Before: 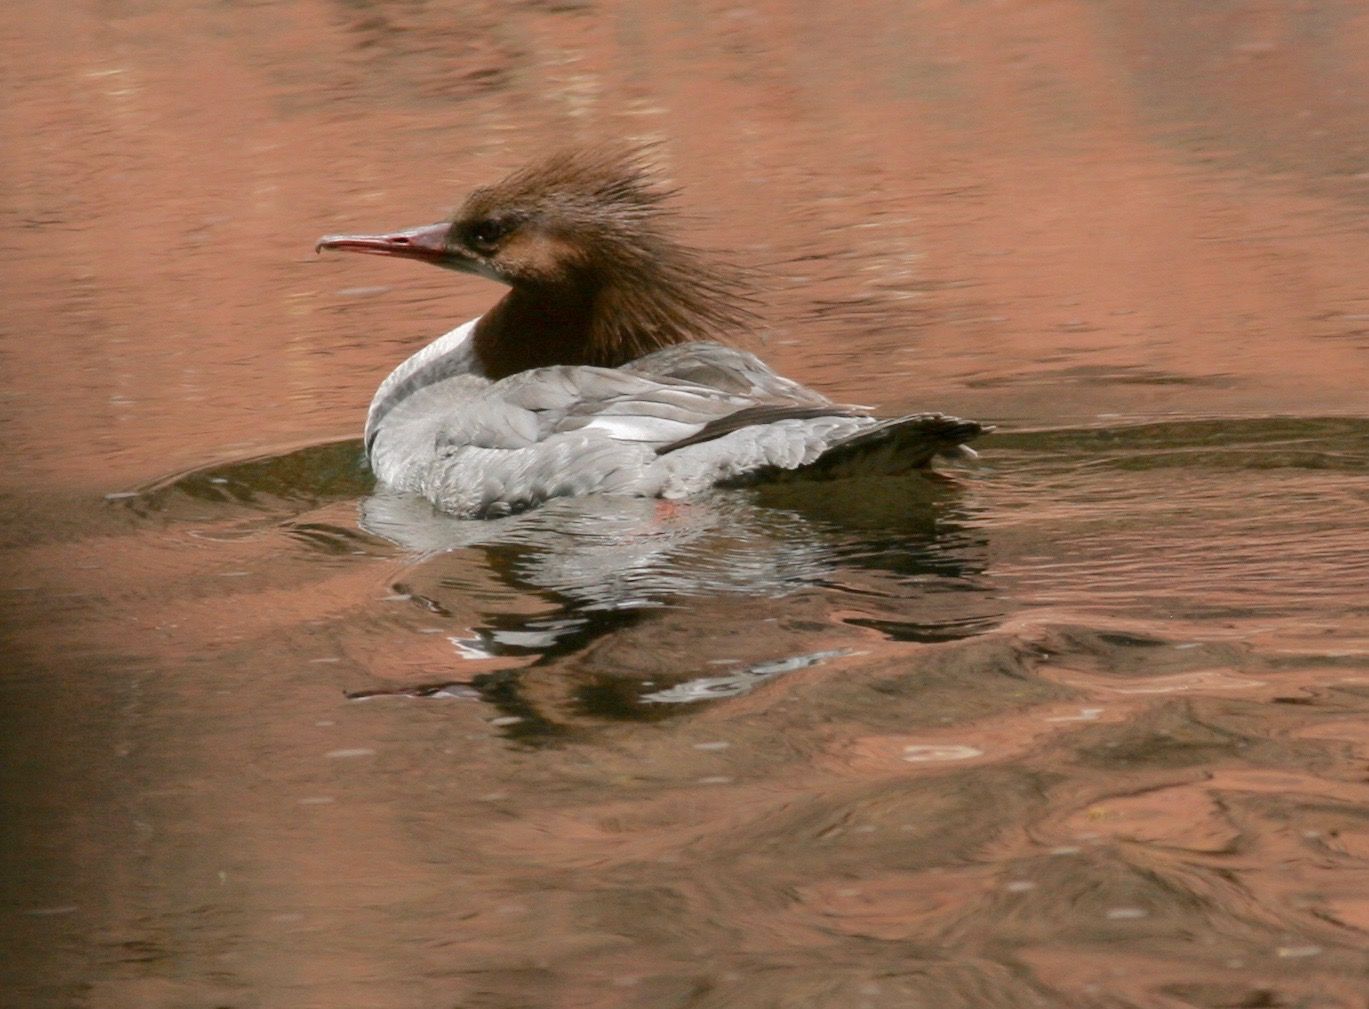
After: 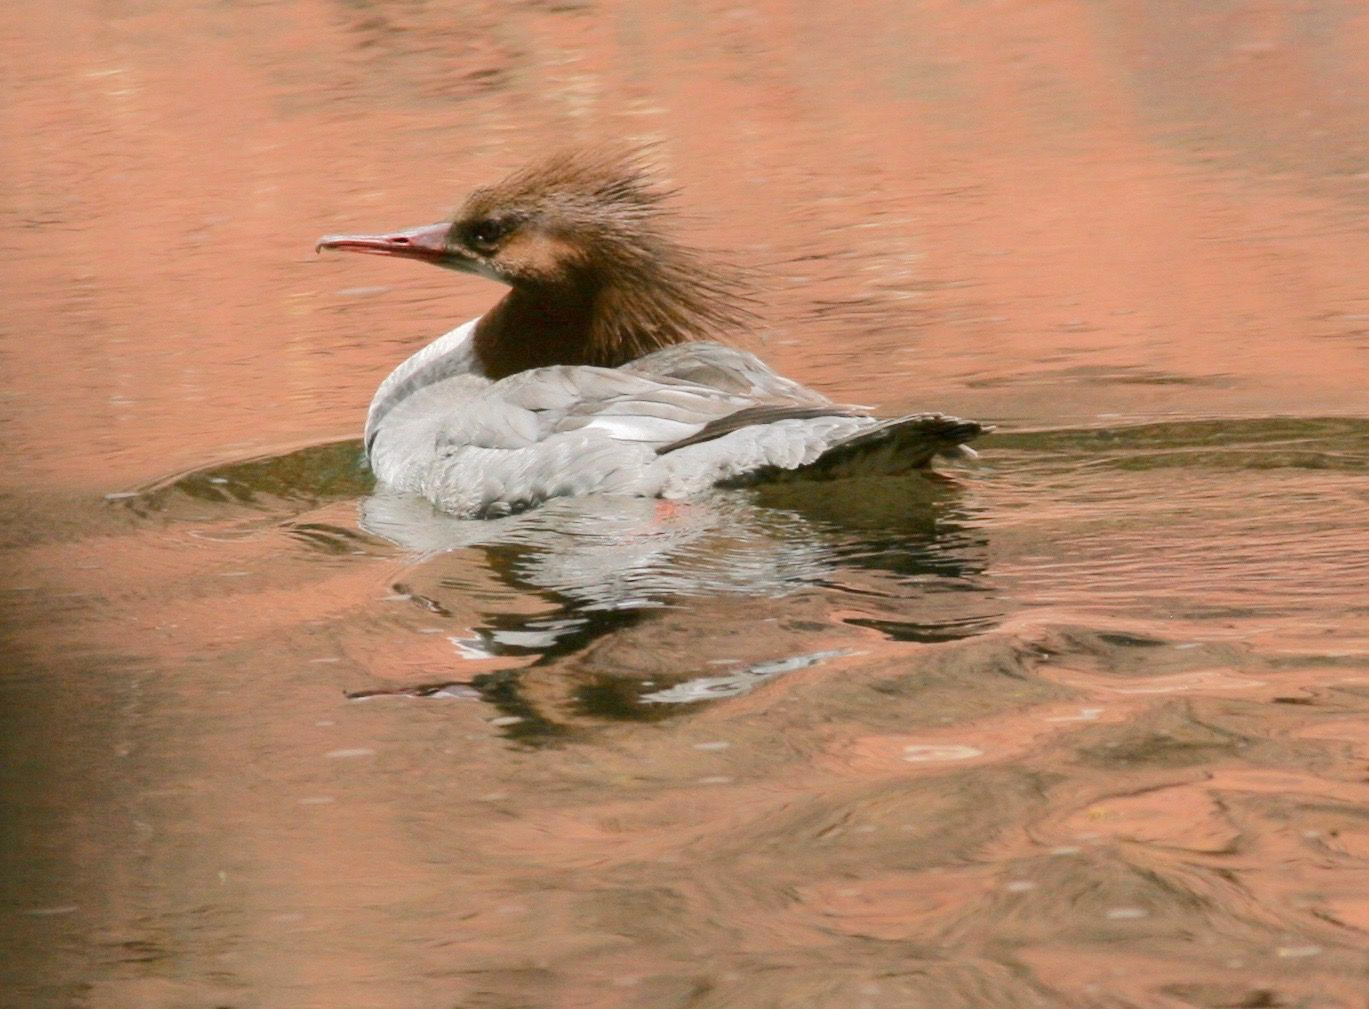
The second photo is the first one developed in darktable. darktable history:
base curve: curves: ch0 [(0, 0) (0.158, 0.273) (0.879, 0.895) (1, 1)]
